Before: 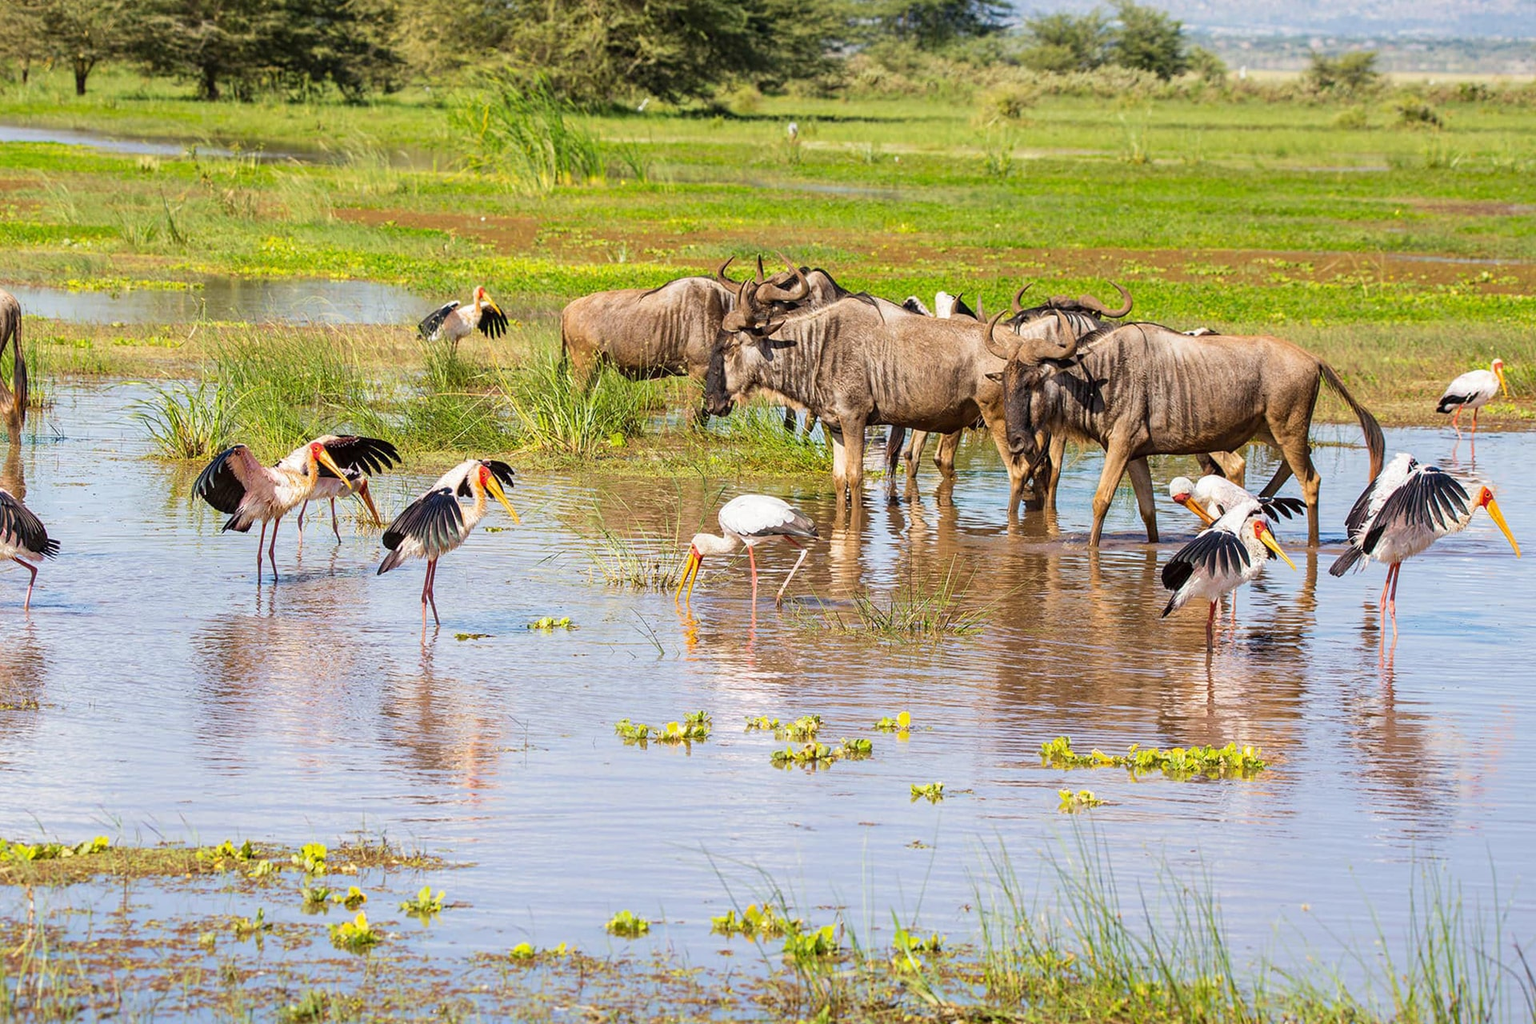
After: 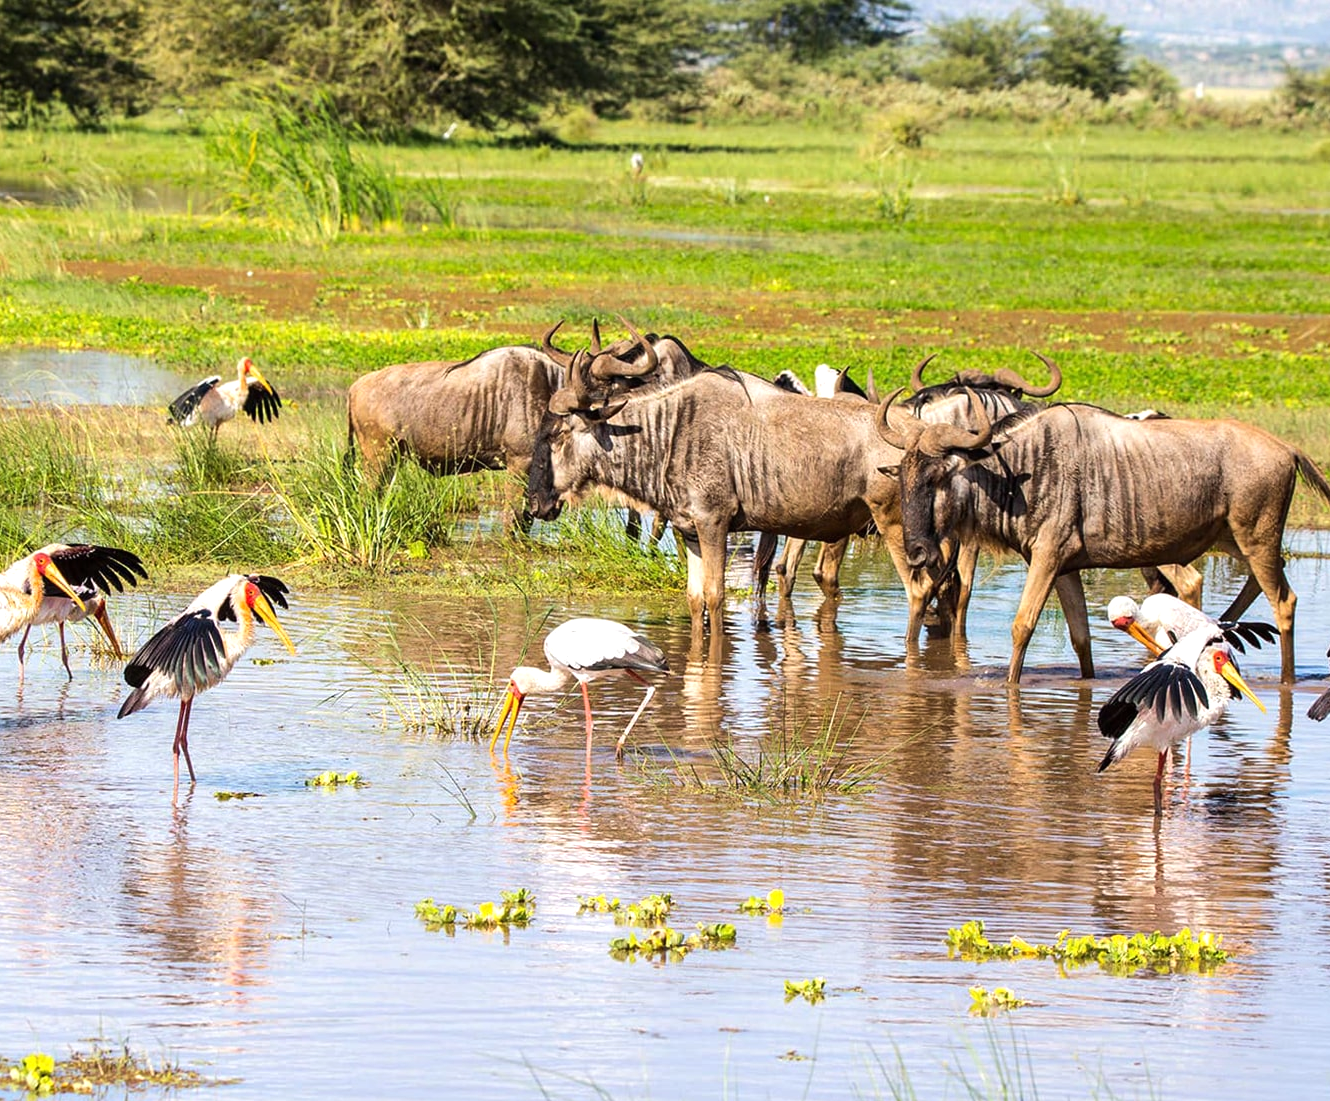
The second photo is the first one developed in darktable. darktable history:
tone equalizer: -8 EV -0.417 EV, -7 EV -0.389 EV, -6 EV -0.333 EV, -5 EV -0.222 EV, -3 EV 0.222 EV, -2 EV 0.333 EV, -1 EV 0.389 EV, +0 EV 0.417 EV, edges refinement/feathering 500, mask exposure compensation -1.57 EV, preserve details no
crop: left 18.479%, right 12.2%, bottom 13.971%
